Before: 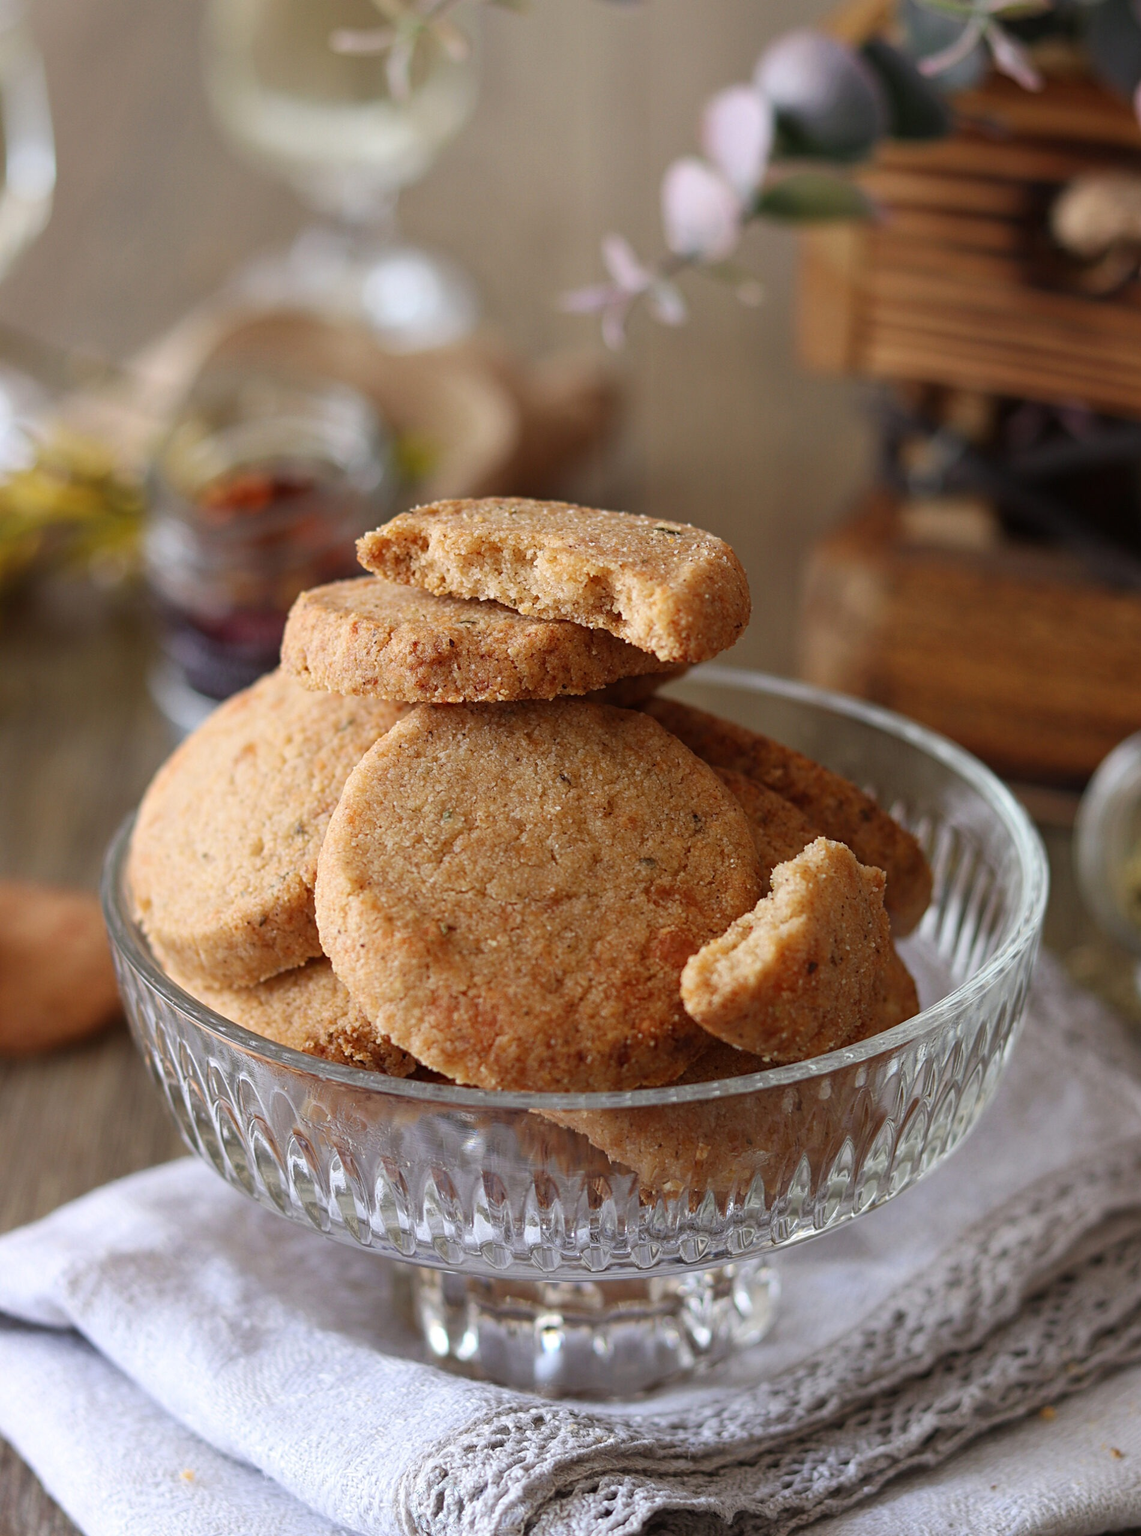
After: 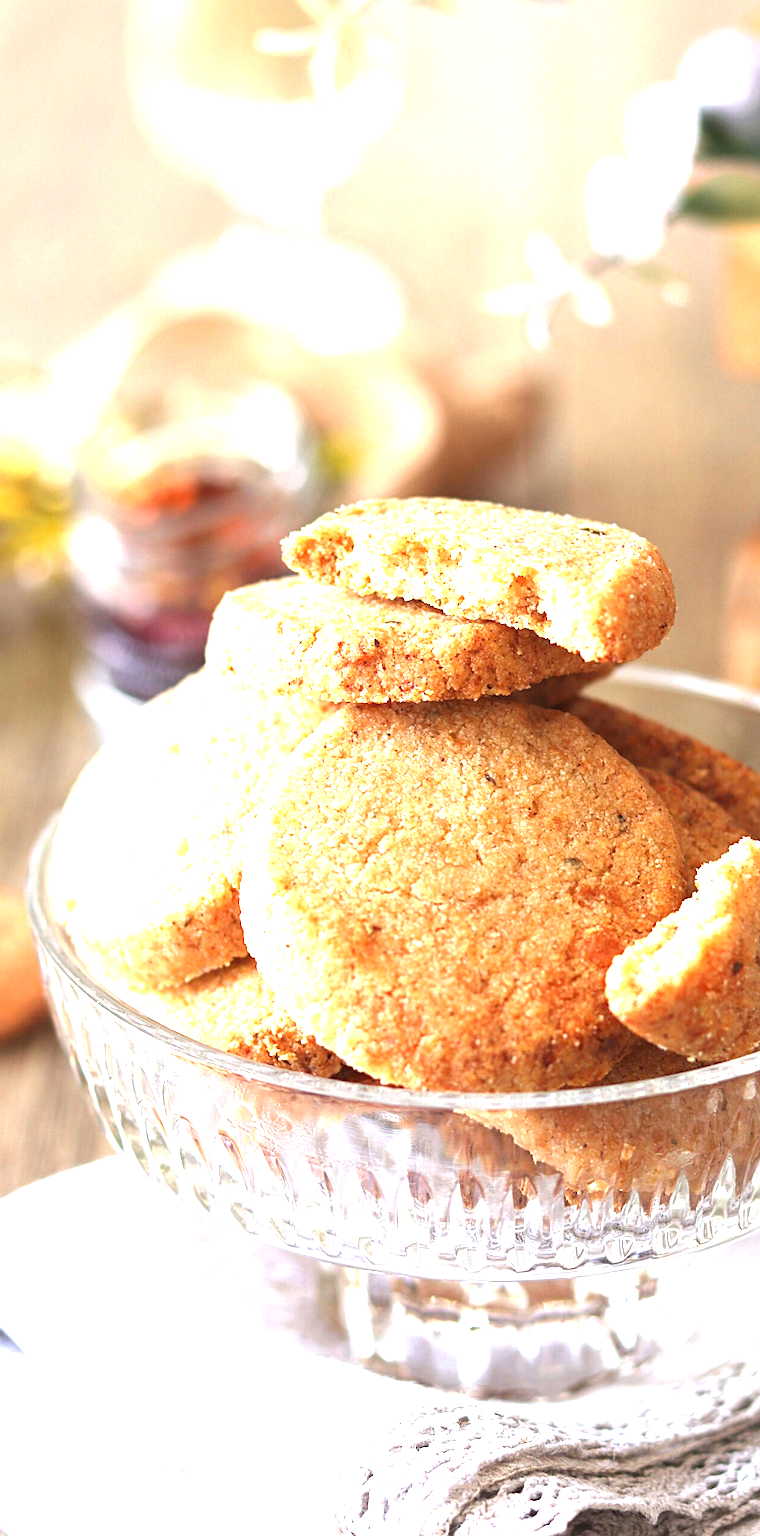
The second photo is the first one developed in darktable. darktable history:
crop and rotate: left 6.617%, right 26.717%
exposure: black level correction 0, exposure 2.138 EV, compensate exposure bias true, compensate highlight preservation false
